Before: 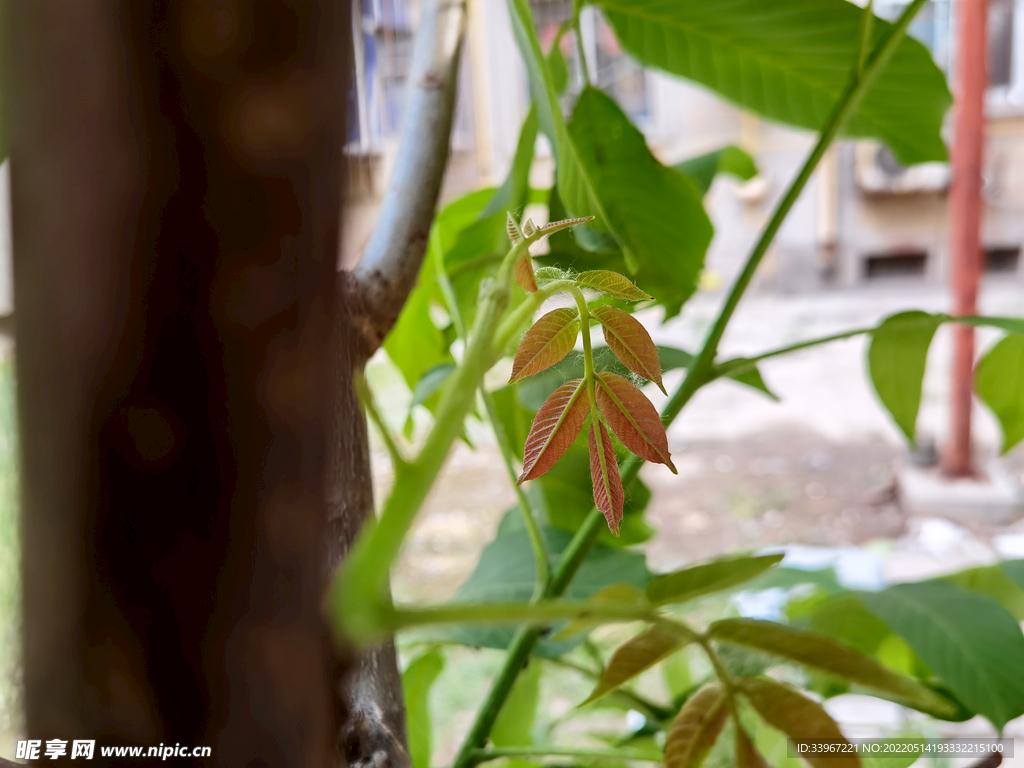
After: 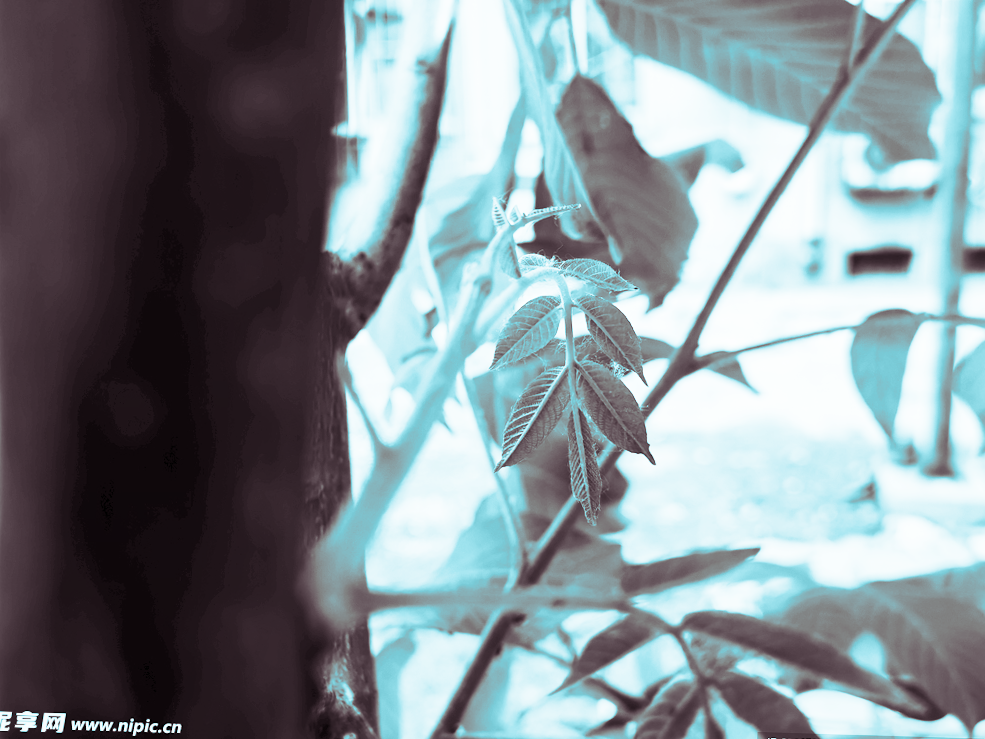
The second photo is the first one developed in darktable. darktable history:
contrast brightness saturation: contrast 0.53, brightness 0.47, saturation -1
split-toning: shadows › hue 327.6°, highlights › hue 198°, highlights › saturation 0.55, balance -21.25, compress 0%
color balance rgb: linear chroma grading › global chroma 13.3%, global vibrance 41.49%
graduated density: rotation -180°, offset 27.42
crop and rotate: angle -1.69°
